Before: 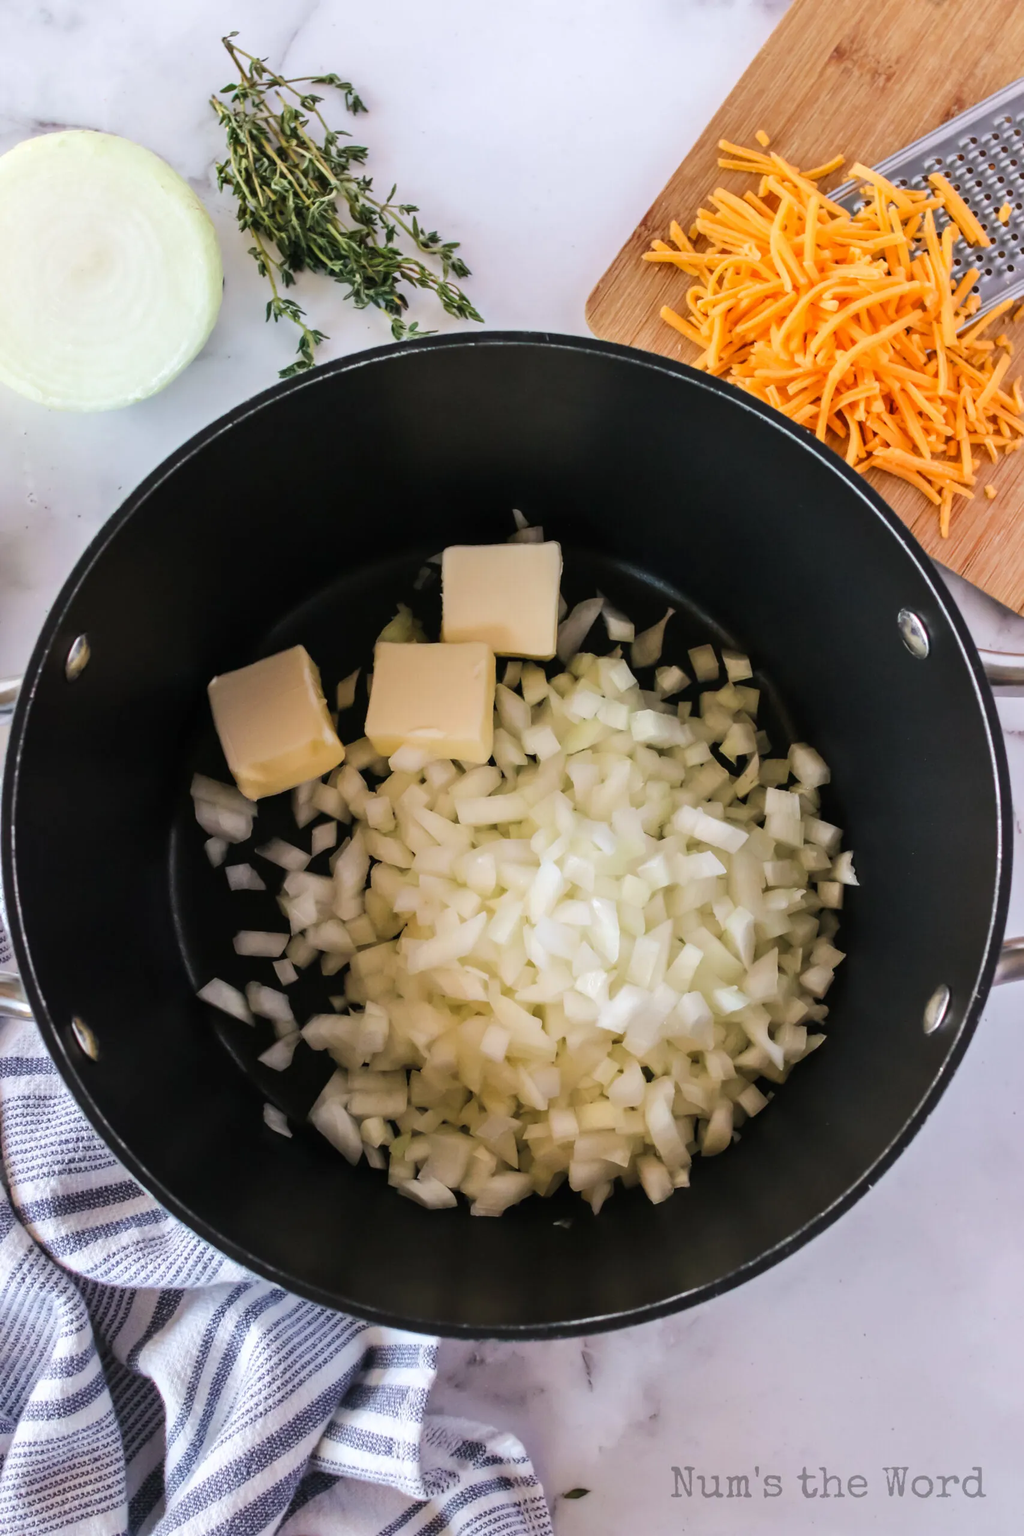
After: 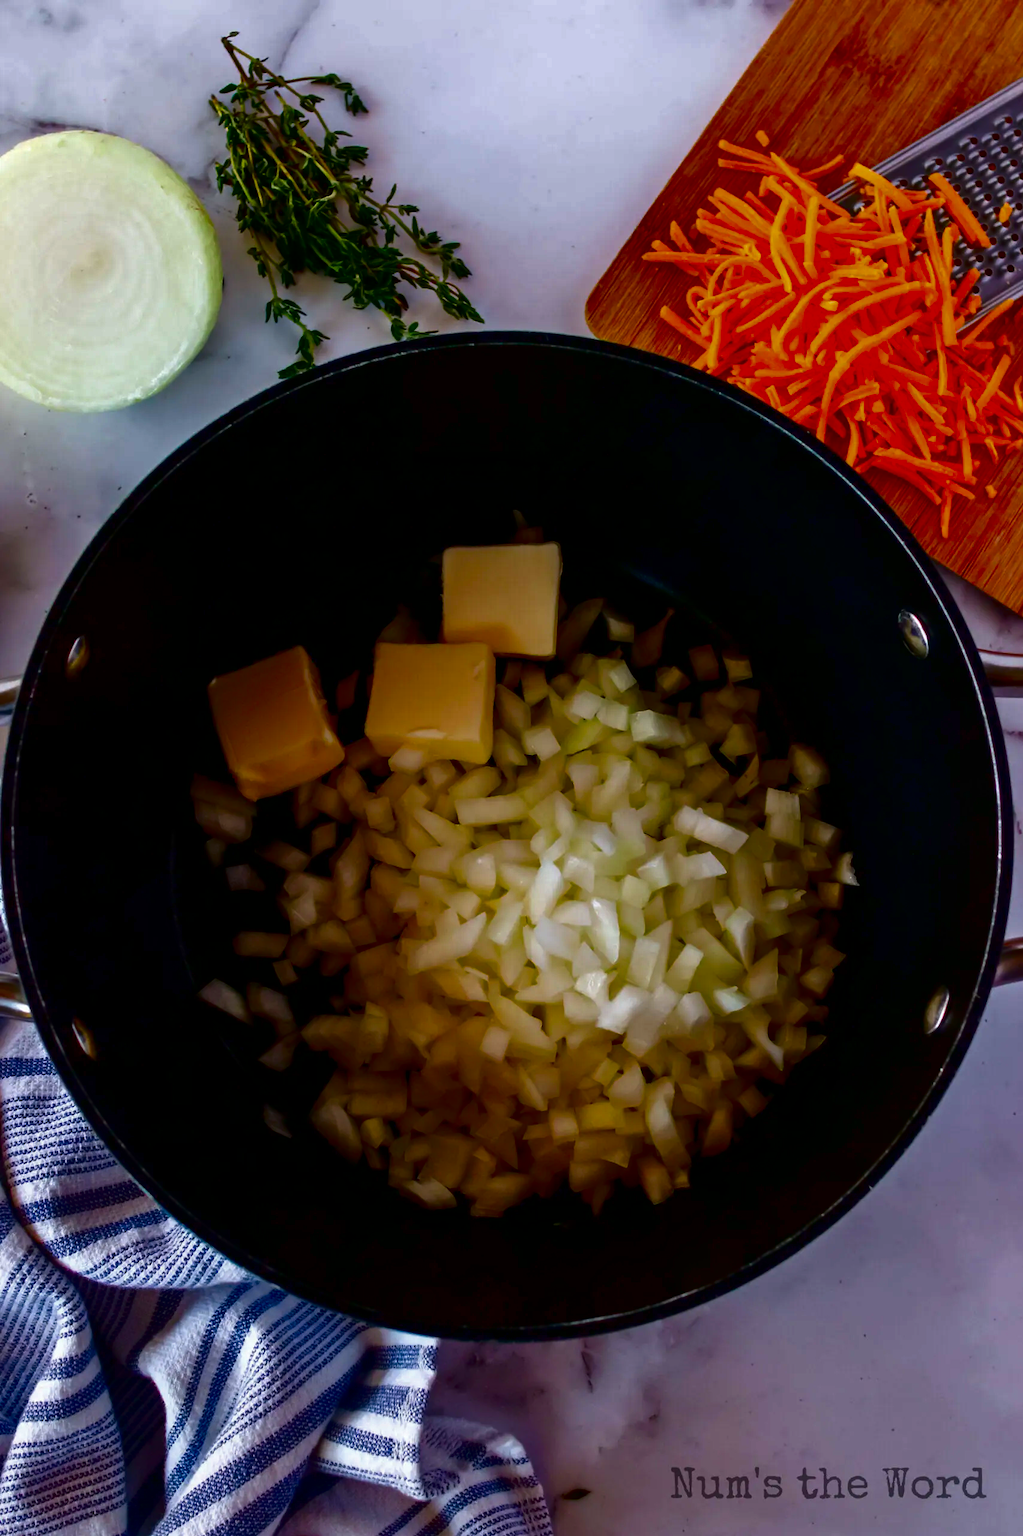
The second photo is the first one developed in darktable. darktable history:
contrast brightness saturation: brightness -0.989, saturation 0.994
crop and rotate: left 0.099%, bottom 0.008%
